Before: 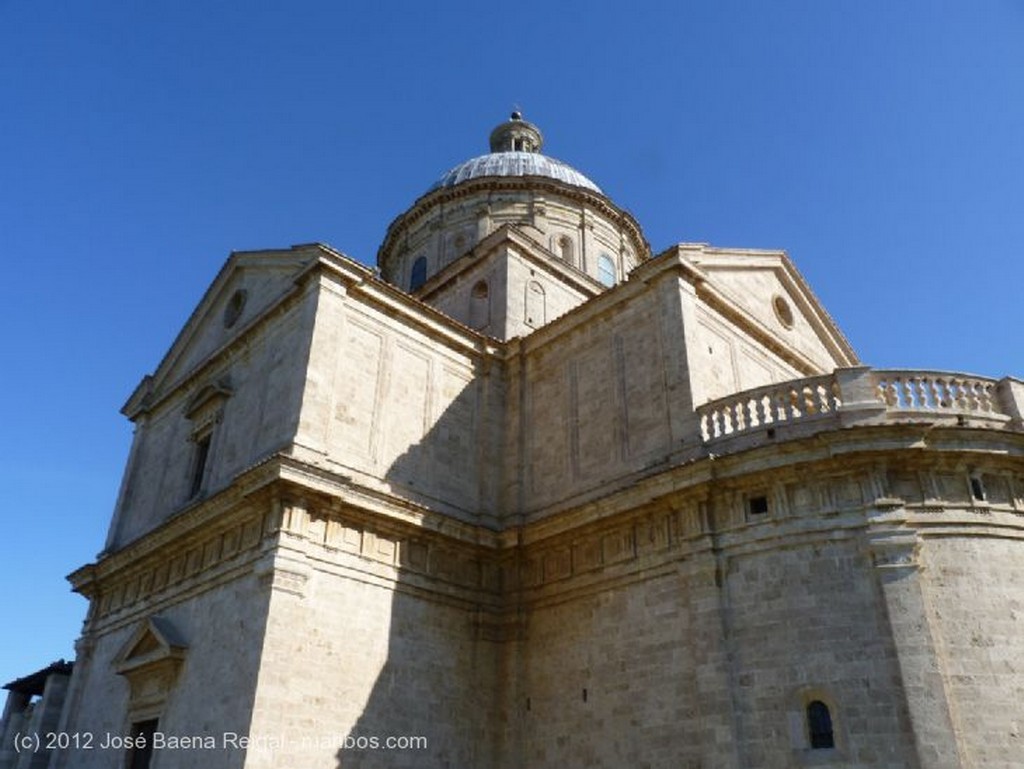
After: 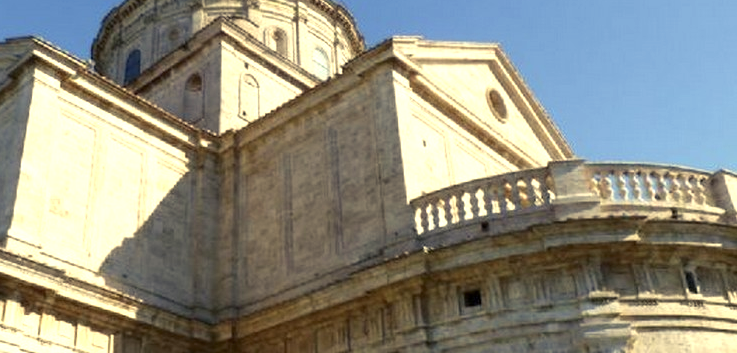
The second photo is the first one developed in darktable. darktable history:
crop and rotate: left 27.938%, top 27.046%, bottom 27.046%
color balance rgb: shadows lift › chroma 2%, shadows lift › hue 263°, highlights gain › chroma 8%, highlights gain › hue 84°, linear chroma grading › global chroma -15%, saturation formula JzAzBz (2021)
exposure: black level correction 0.001, exposure 0.675 EV, compensate highlight preservation false
